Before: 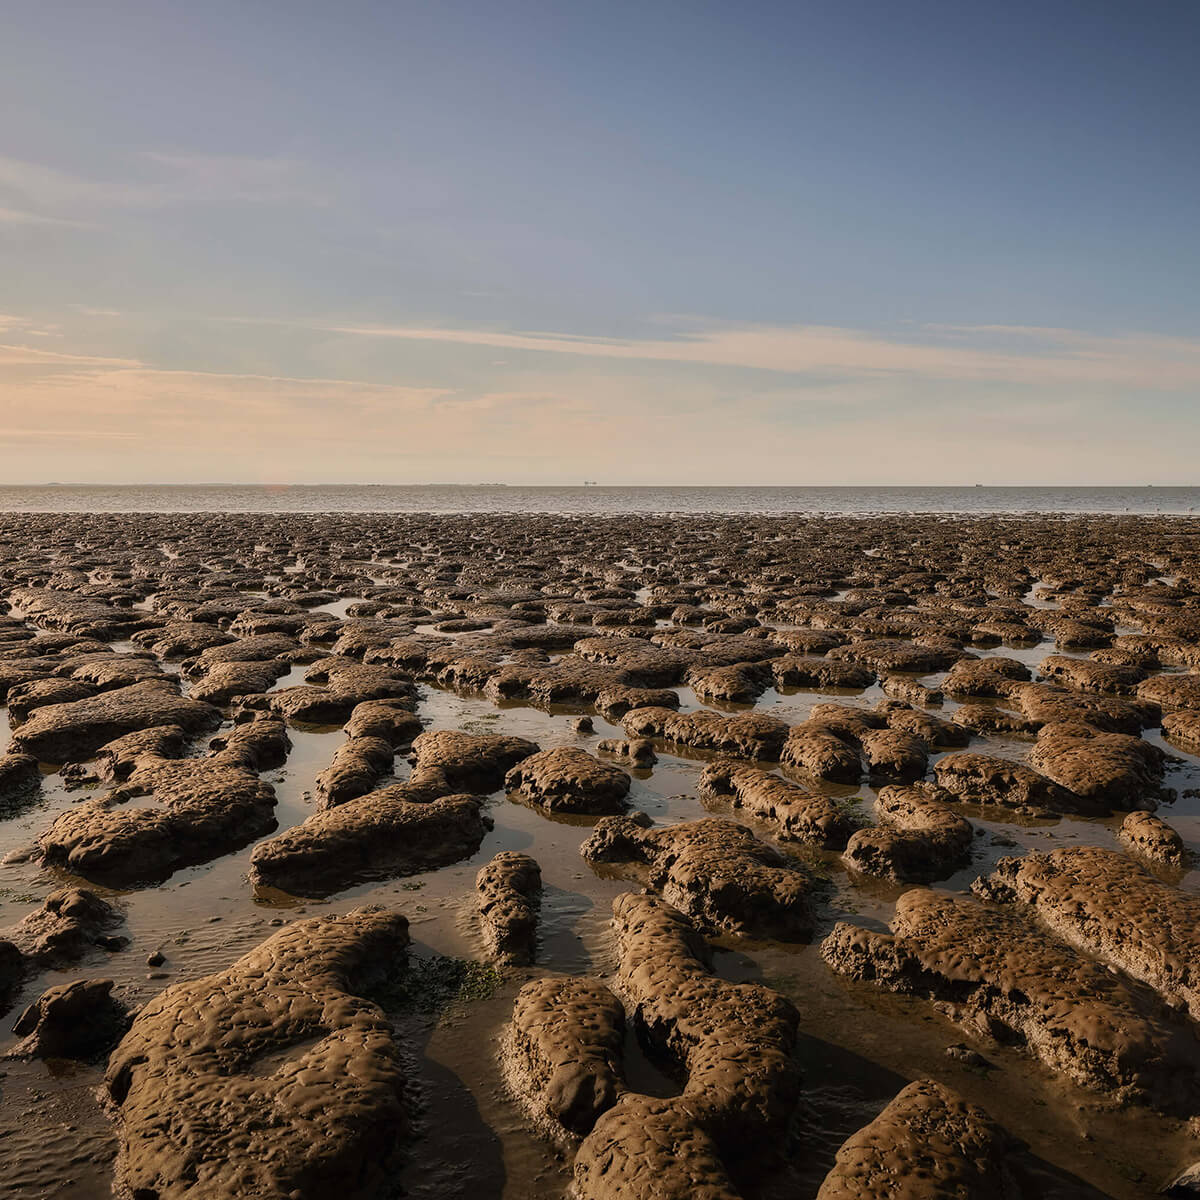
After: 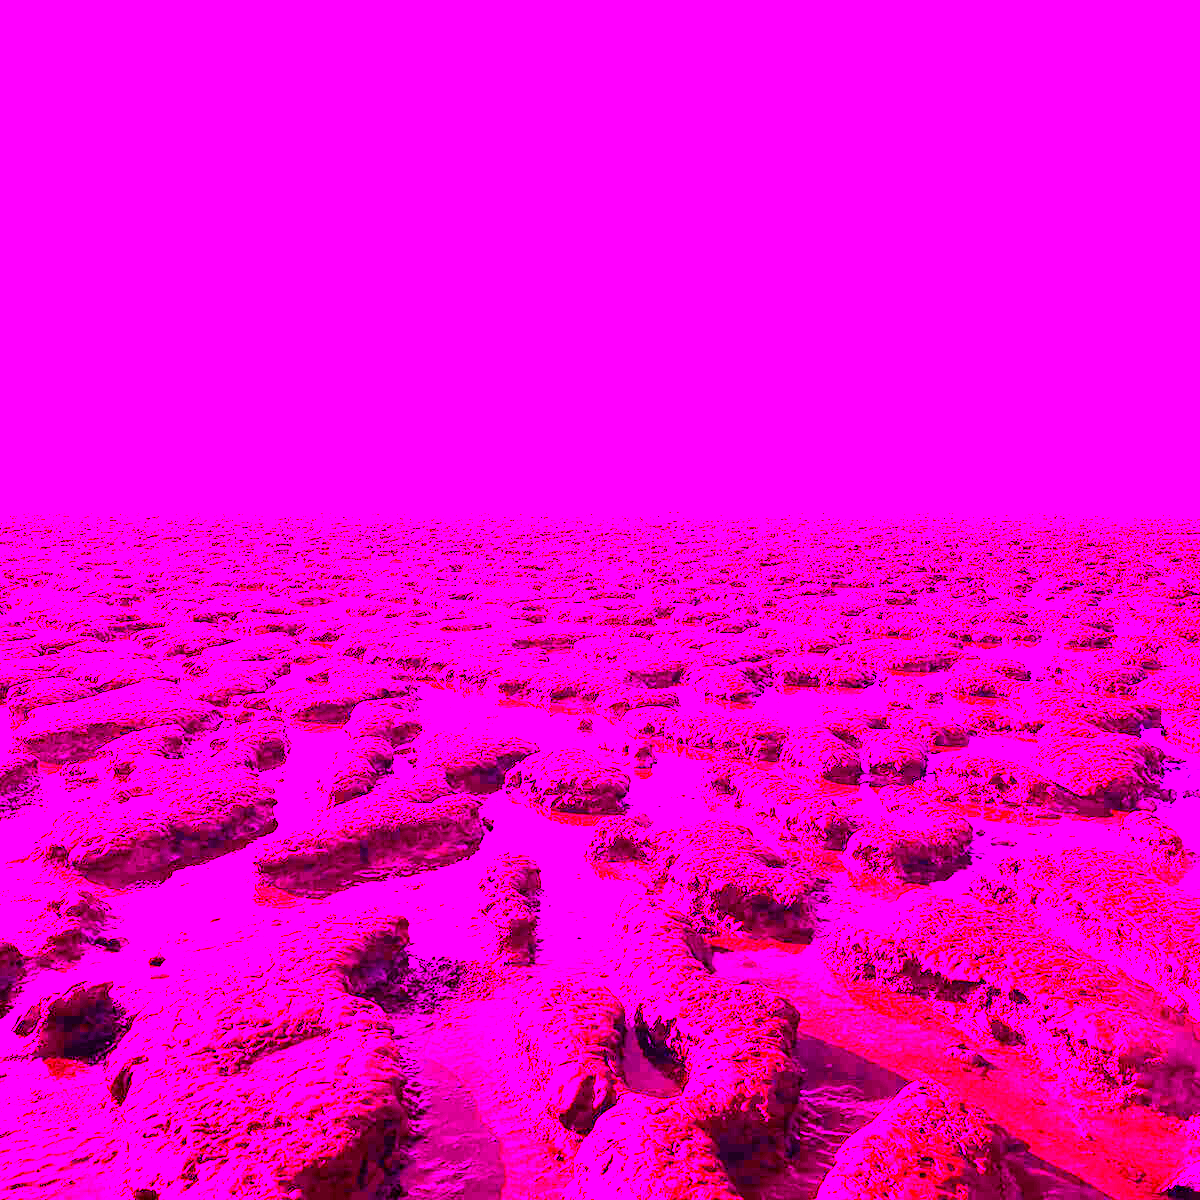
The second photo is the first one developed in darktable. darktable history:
color balance rgb: perceptual saturation grading › global saturation 25%, global vibrance 10%
white balance: red 8, blue 8
